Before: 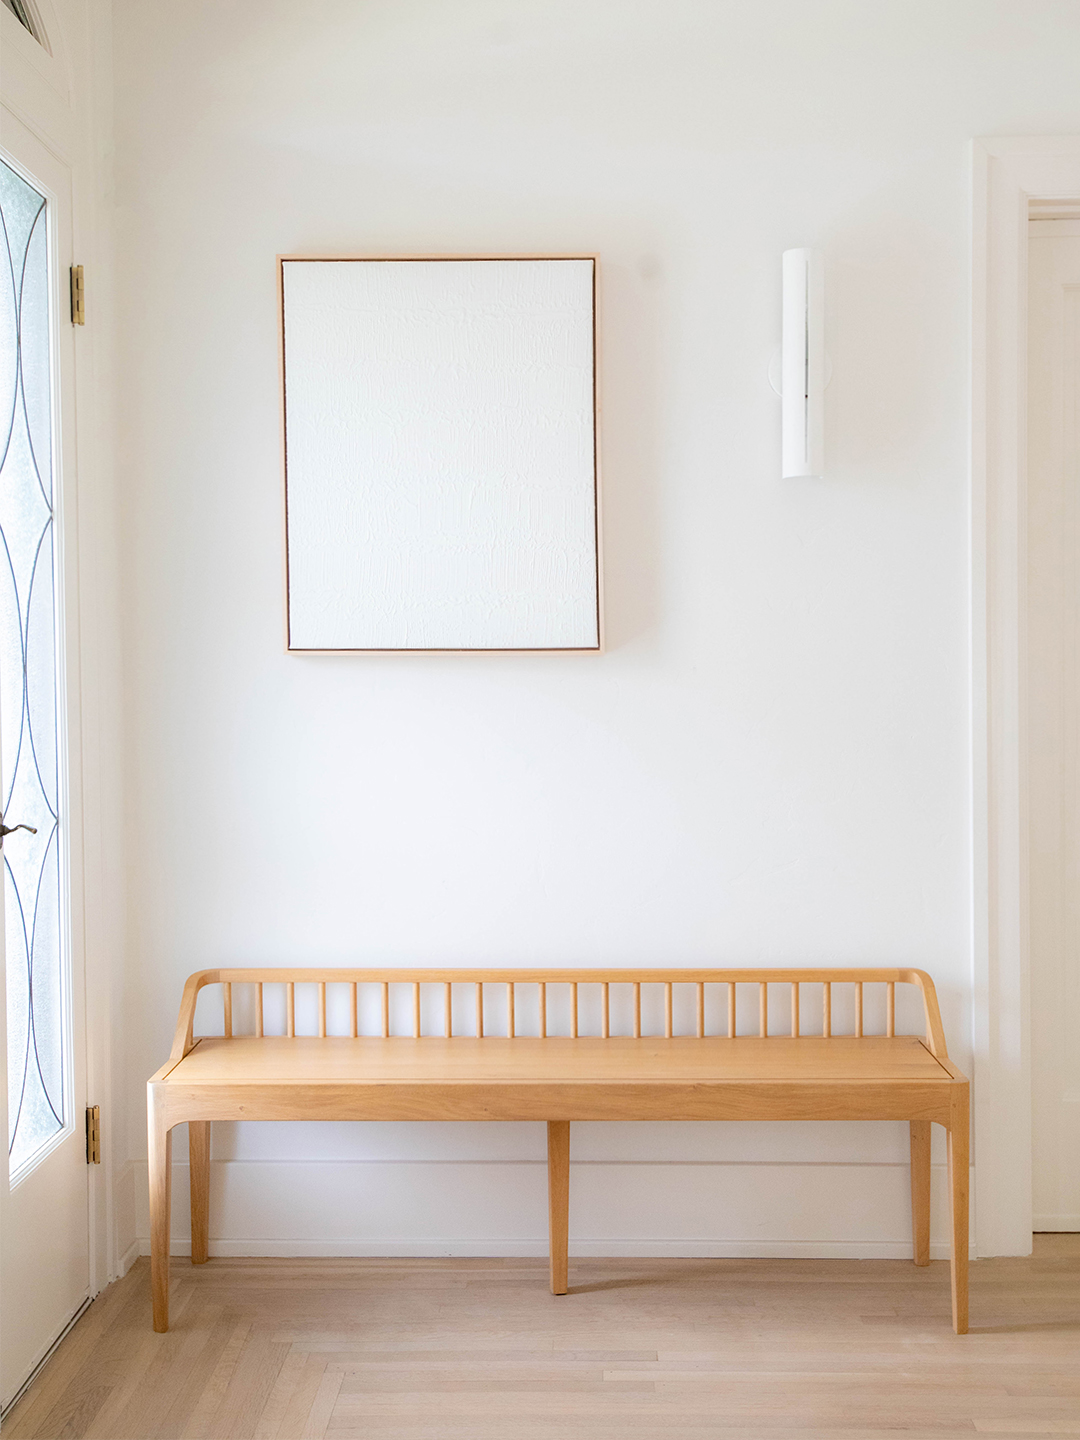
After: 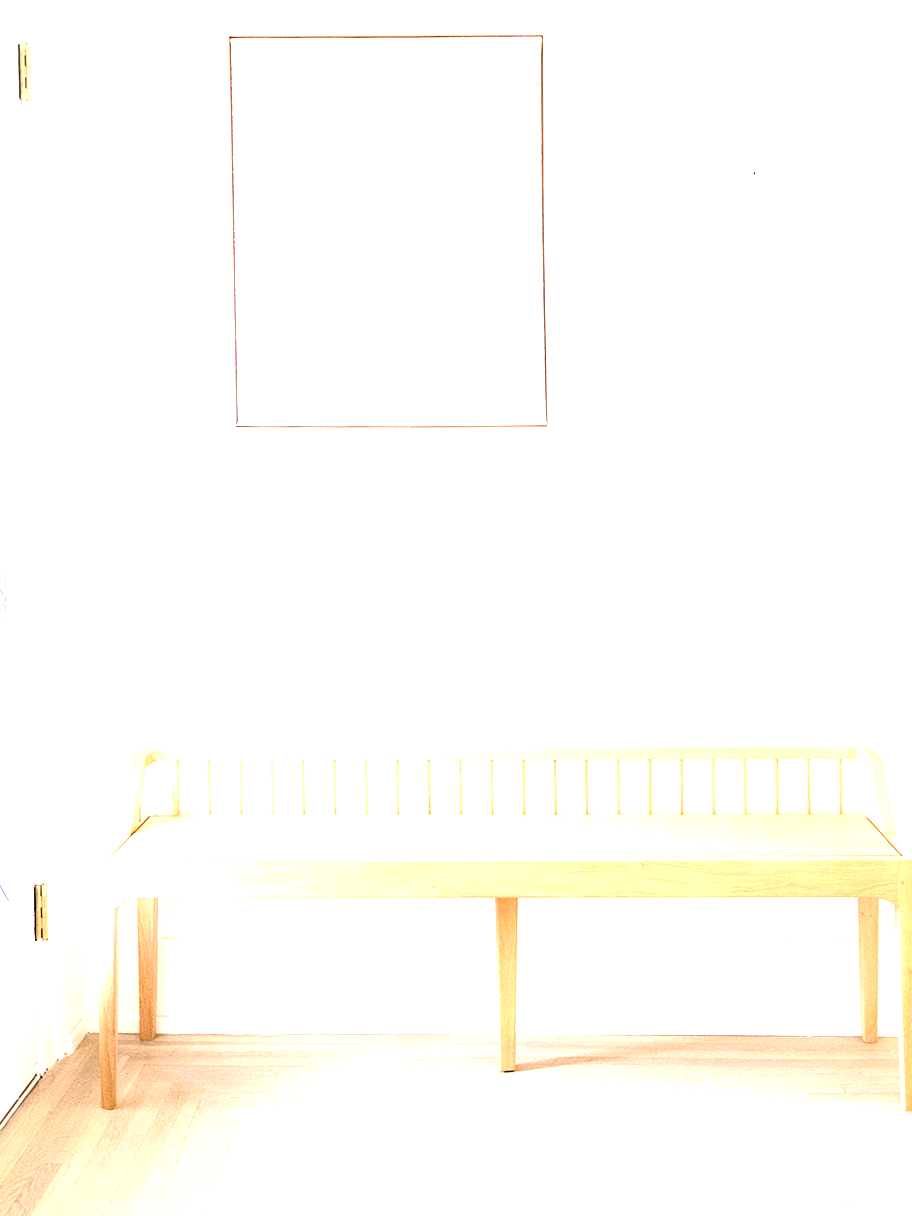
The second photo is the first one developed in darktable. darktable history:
exposure: exposure 2.207 EV, compensate highlight preservation false
contrast brightness saturation: saturation -0.17
crop and rotate: left 4.842%, top 15.51%, right 10.668%
